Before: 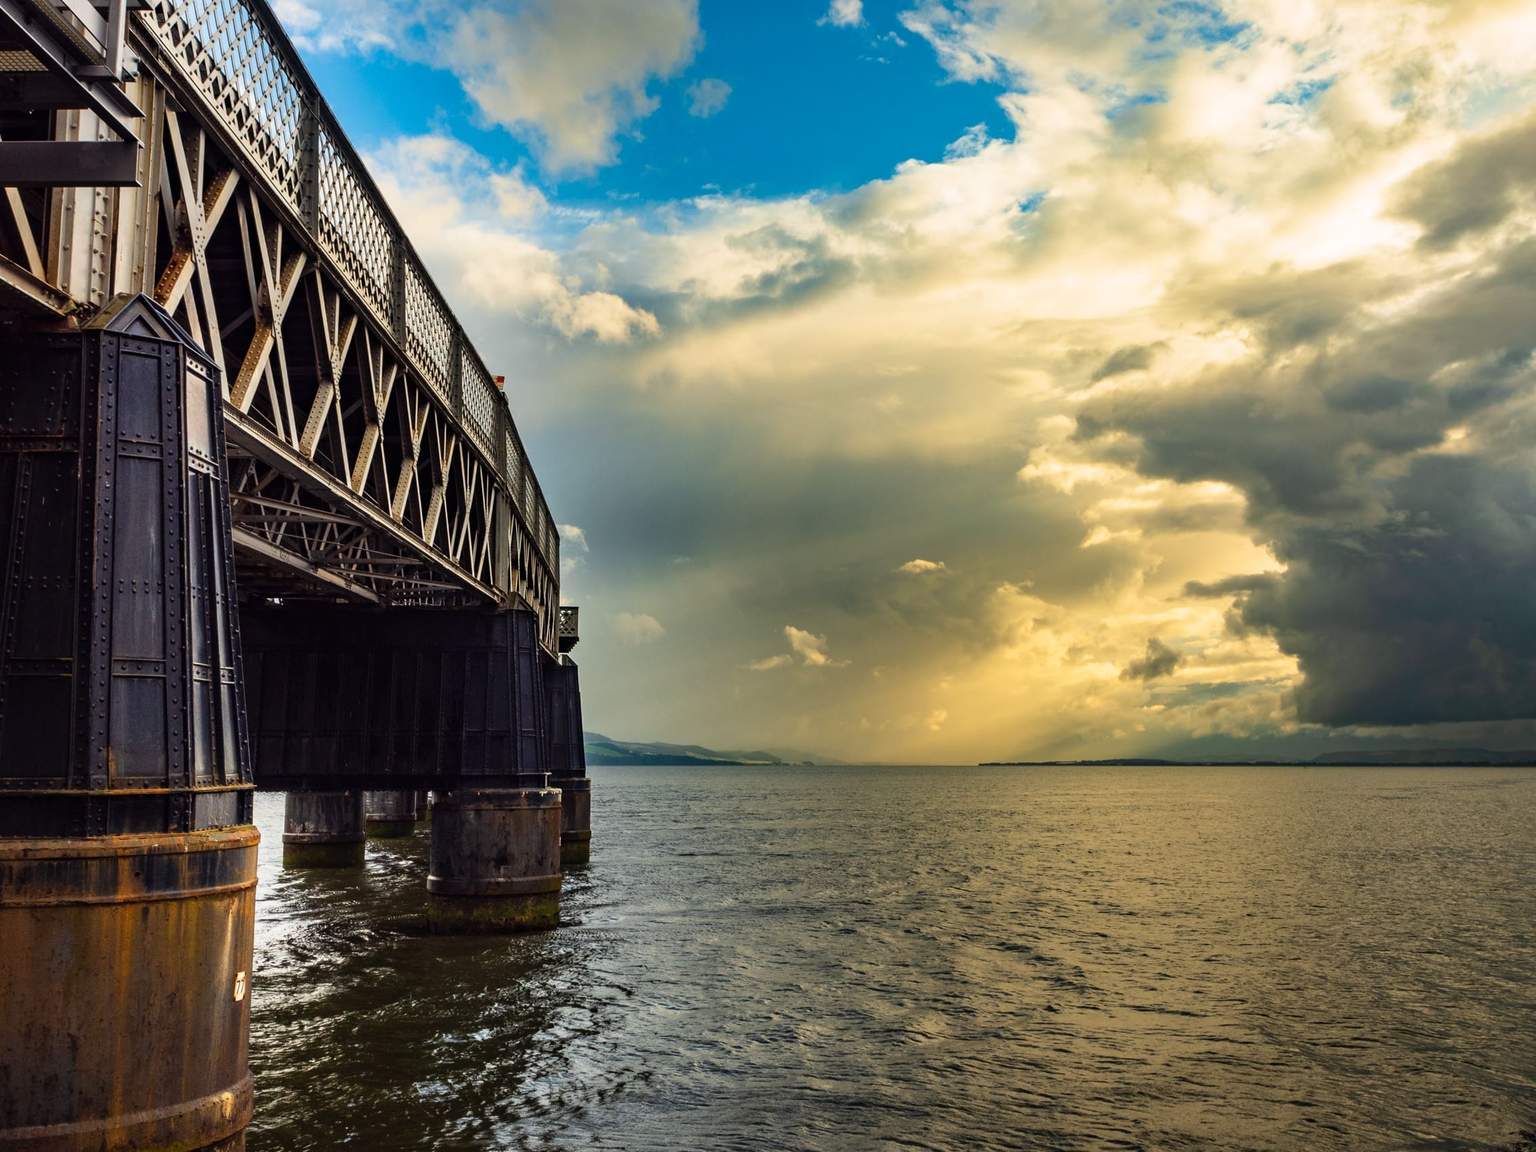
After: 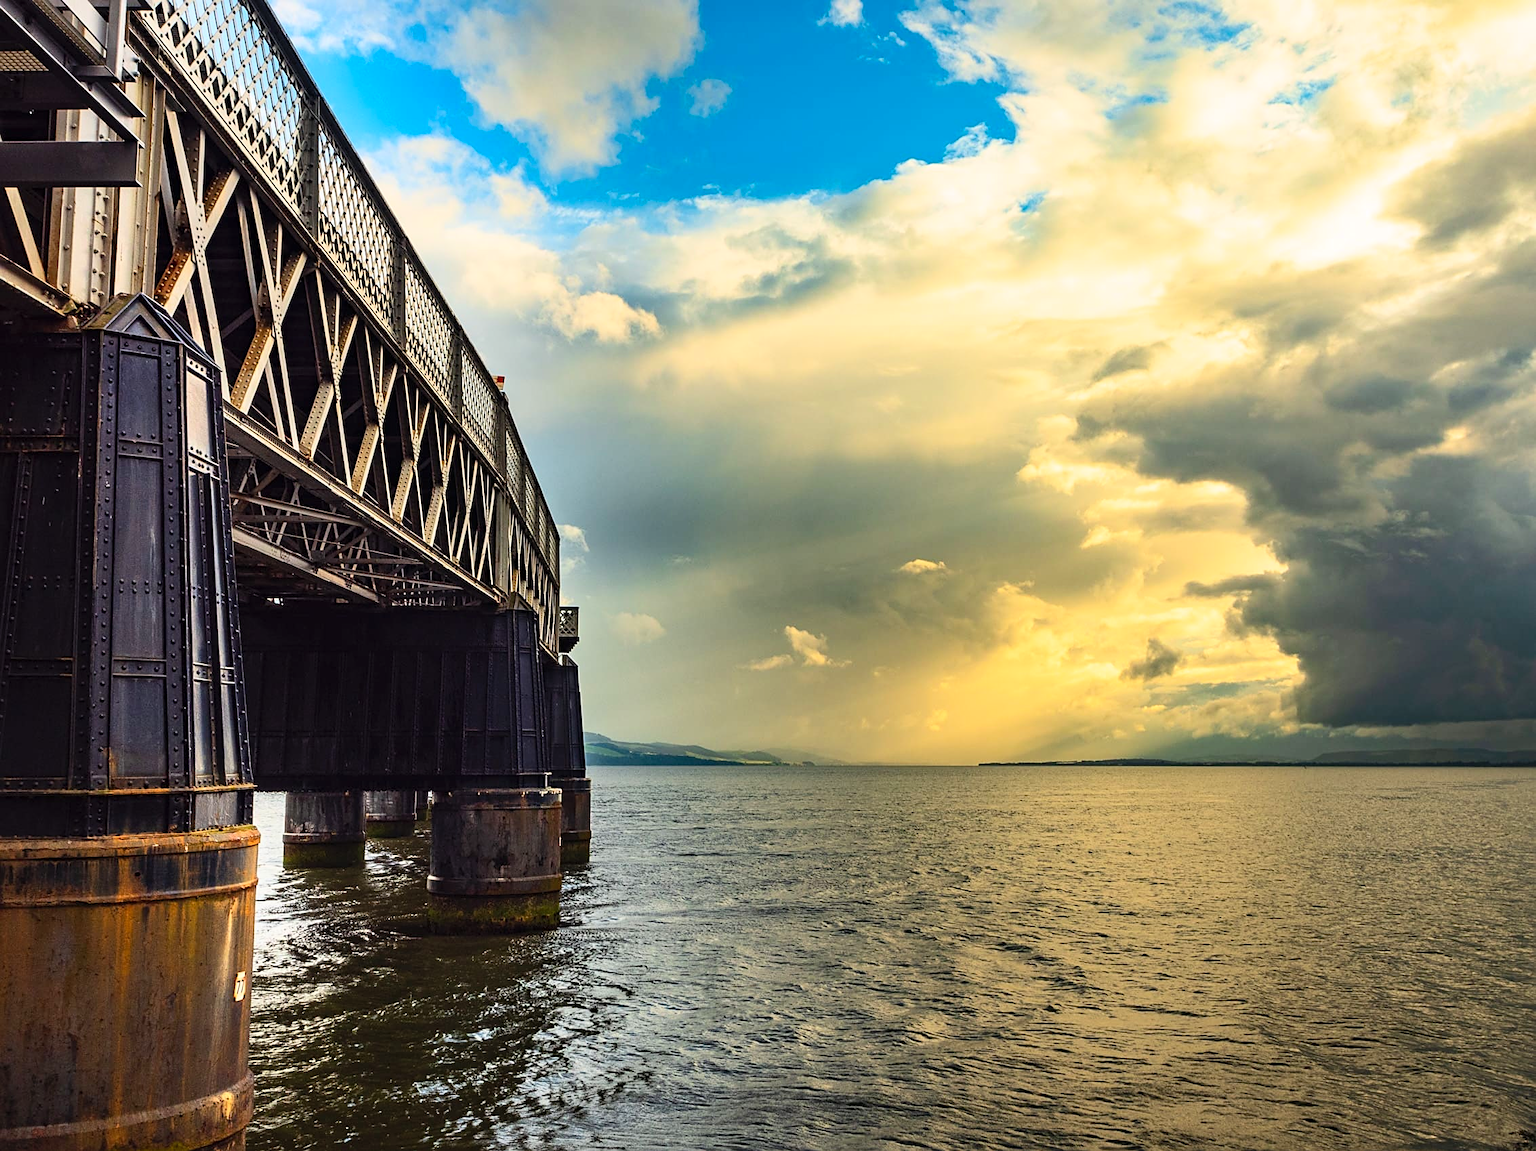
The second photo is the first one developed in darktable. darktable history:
sharpen: on, module defaults
contrast brightness saturation: contrast 0.2, brightness 0.16, saturation 0.22
